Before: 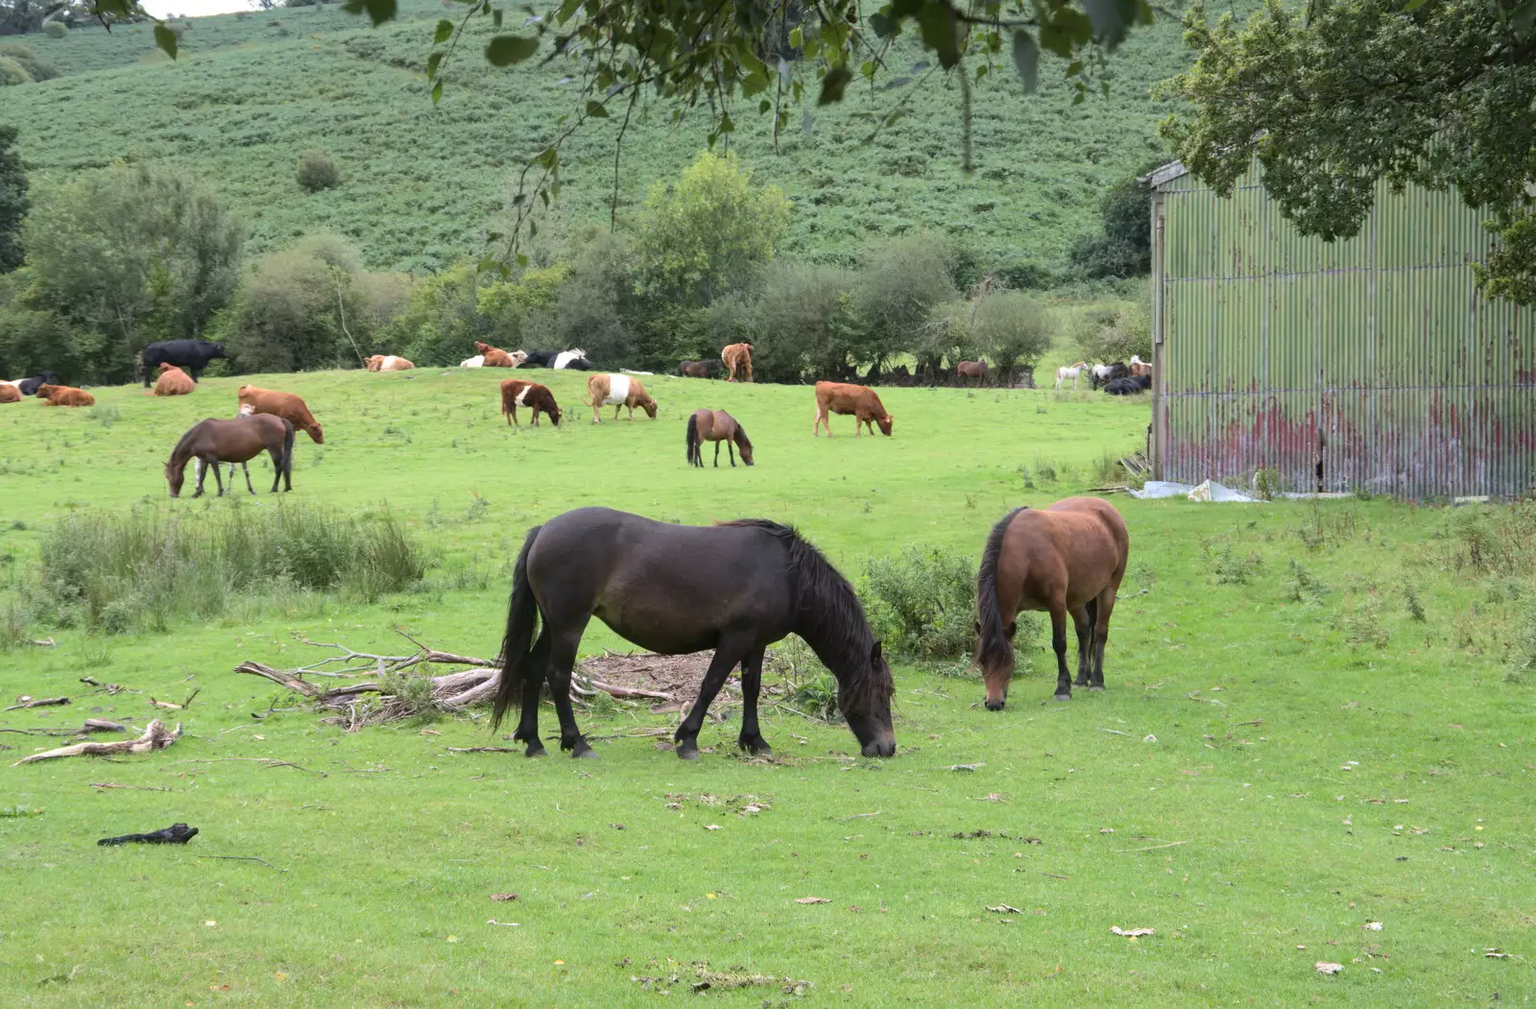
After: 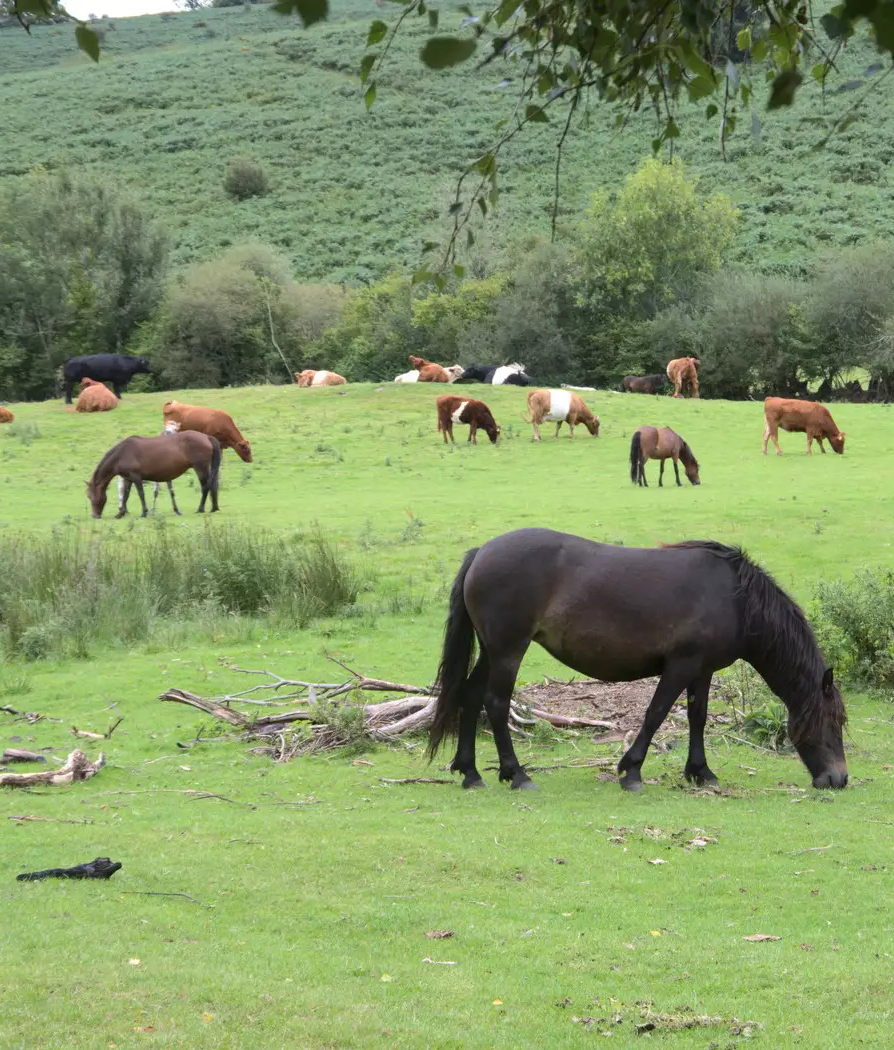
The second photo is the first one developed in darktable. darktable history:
crop: left 5.35%, right 38.719%
